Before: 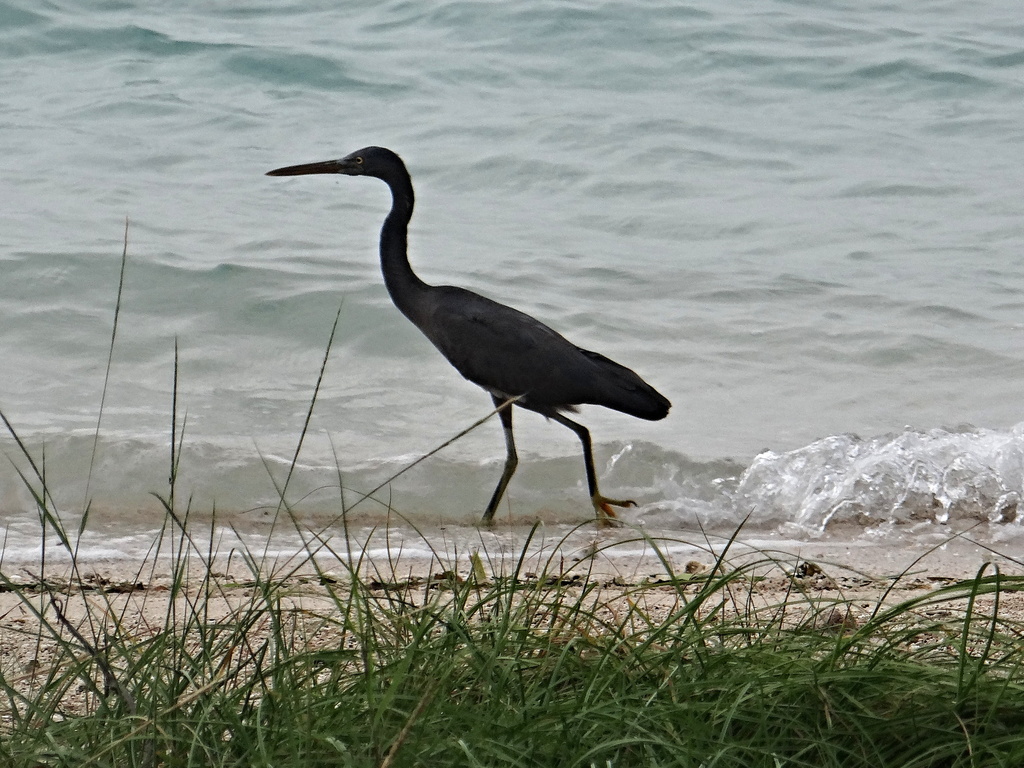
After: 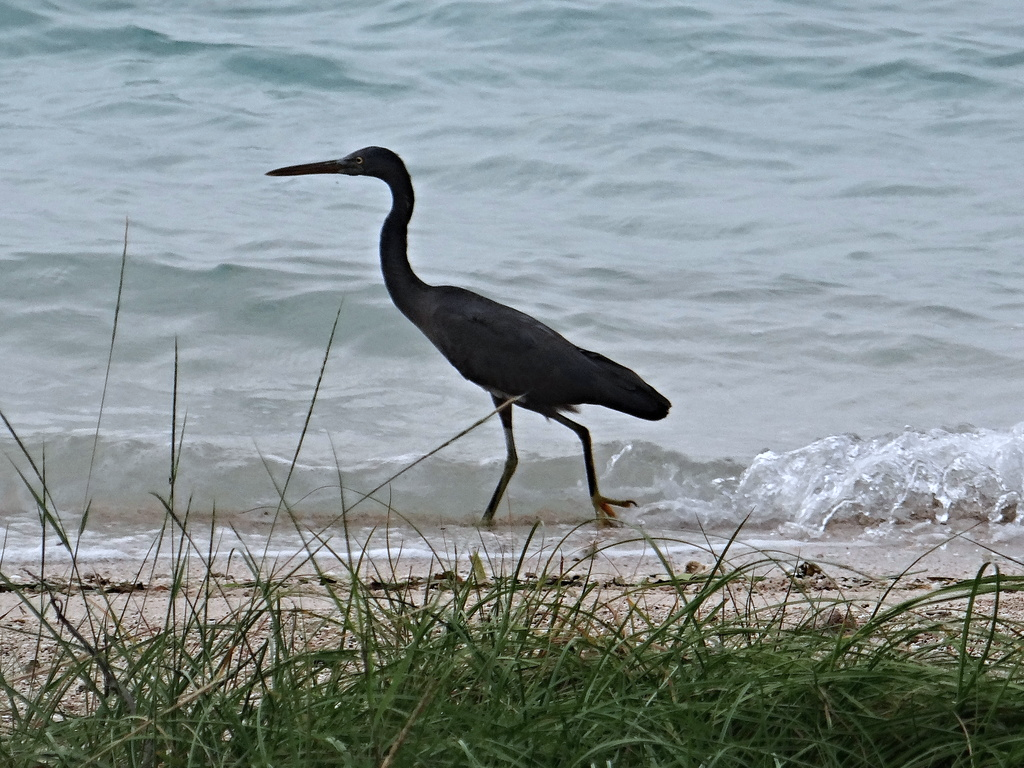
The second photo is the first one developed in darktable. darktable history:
color correction: highlights a* -0.836, highlights b* -9.46
